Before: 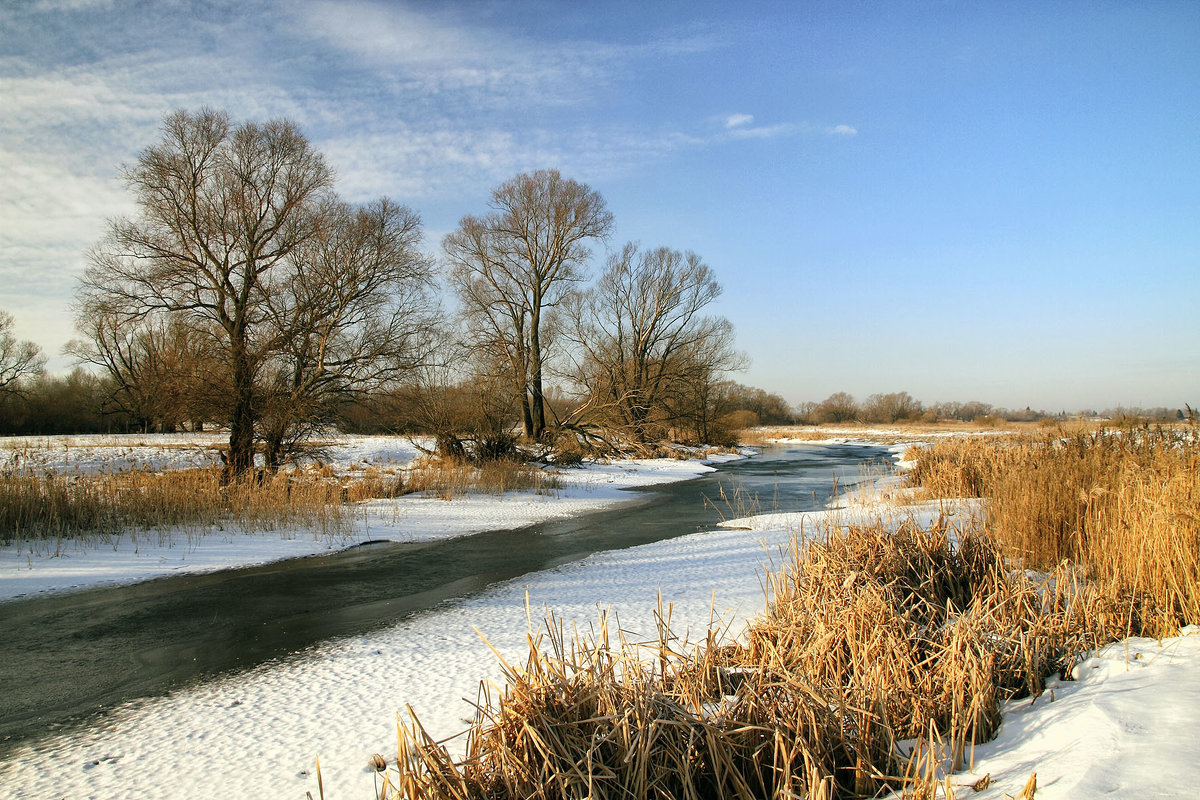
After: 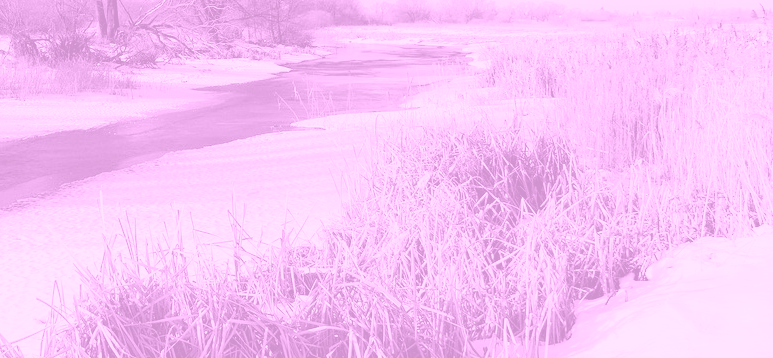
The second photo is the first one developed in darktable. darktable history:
colorize: hue 331.2°, saturation 75%, source mix 30.28%, lightness 70.52%, version 1
shadows and highlights: shadows -54.3, highlights 86.09, soften with gaussian
crop and rotate: left 35.509%, top 50.238%, bottom 4.934%
